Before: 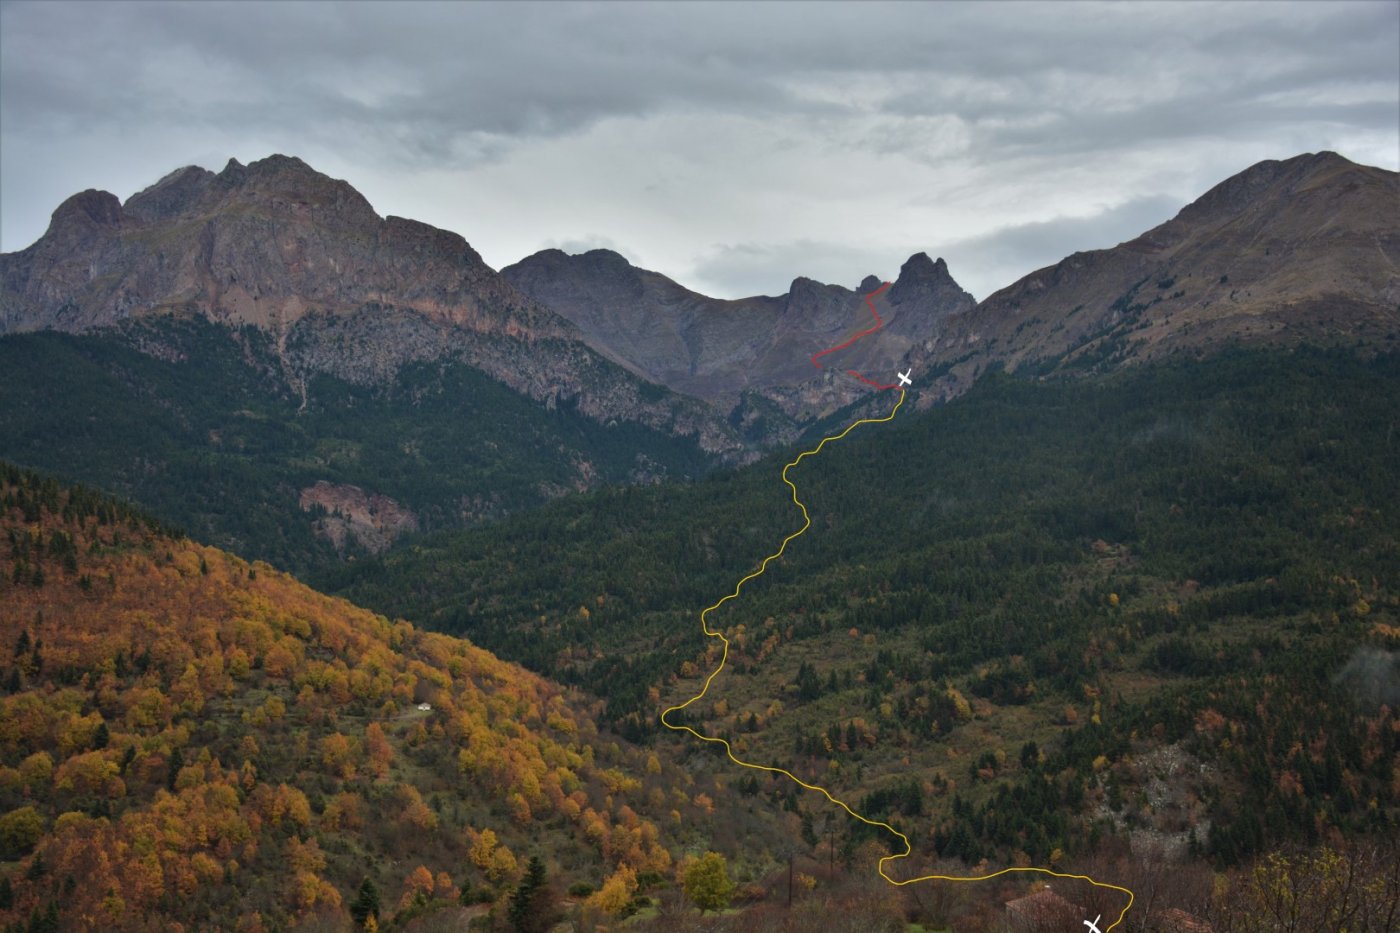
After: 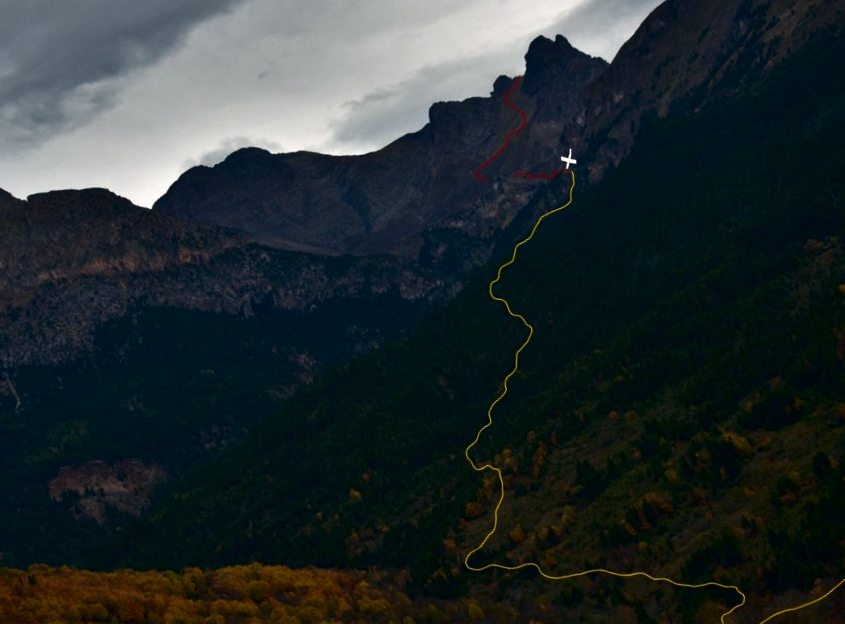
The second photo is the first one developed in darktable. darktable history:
contrast brightness saturation: contrast 0.095, brightness -0.597, saturation 0.168
color correction: highlights a* 2.85, highlights b* 5.01, shadows a* -2.57, shadows b* -4.86, saturation 0.767
exposure: exposure 0.228 EV, compensate highlight preservation false
crop and rotate: angle 21.31°, left 6.755%, right 4.019%, bottom 1.121%
